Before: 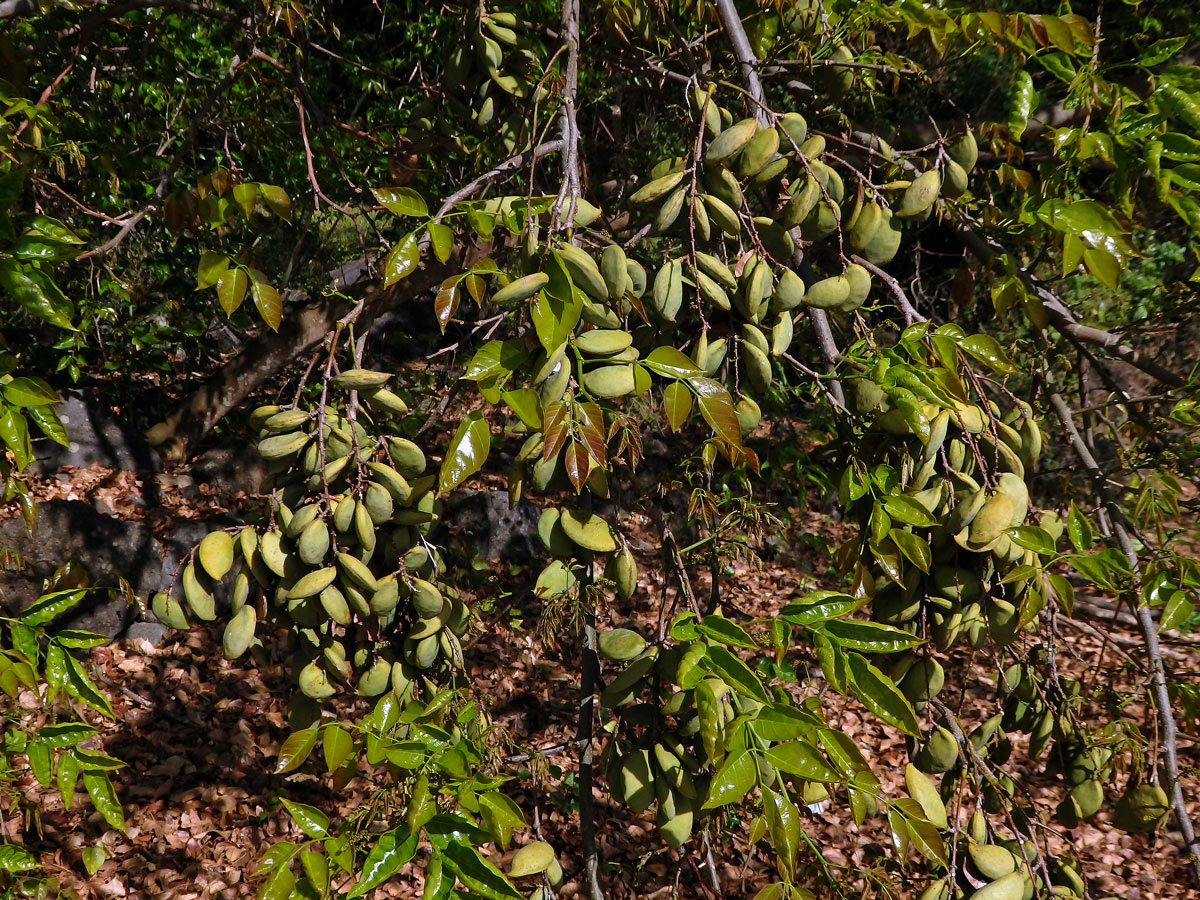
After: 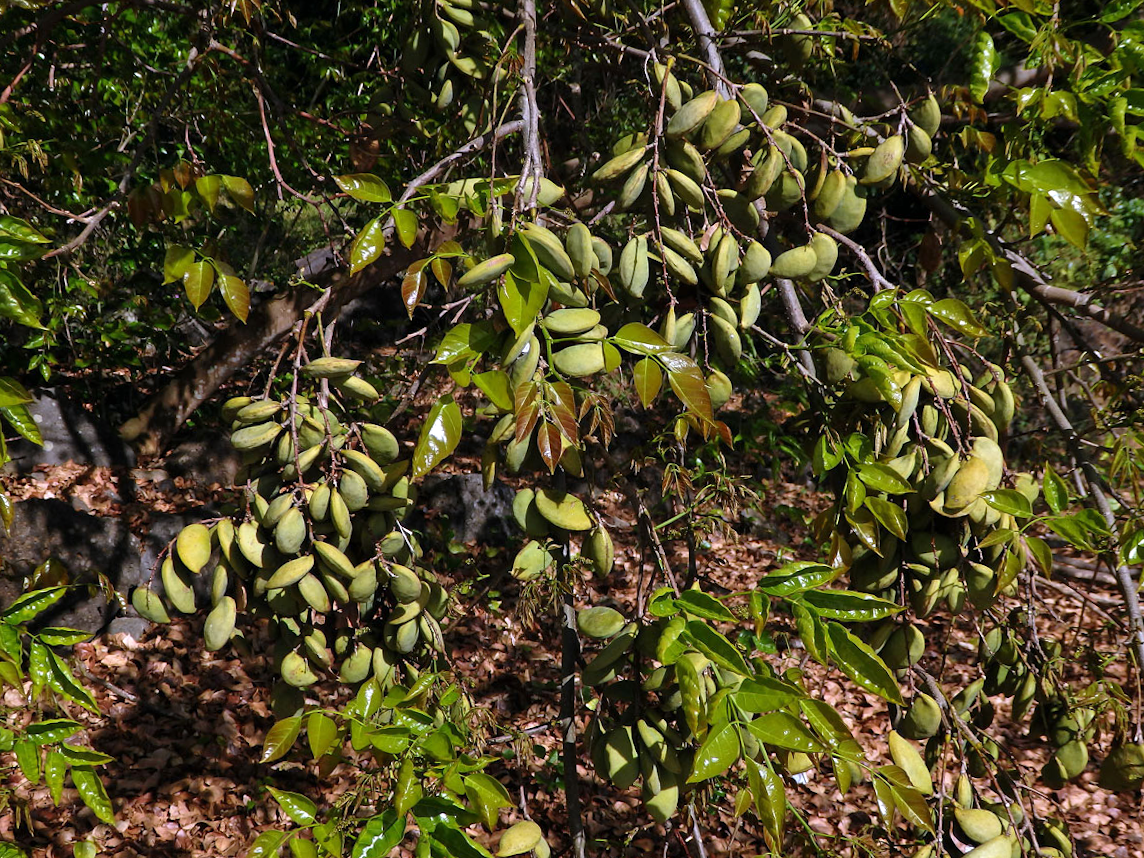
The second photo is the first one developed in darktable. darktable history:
white balance: red 0.983, blue 1.036
exposure: exposure 0.2 EV, compensate highlight preservation false
rotate and perspective: rotation -2.12°, lens shift (vertical) 0.009, lens shift (horizontal) -0.008, automatic cropping original format, crop left 0.036, crop right 0.964, crop top 0.05, crop bottom 0.959
